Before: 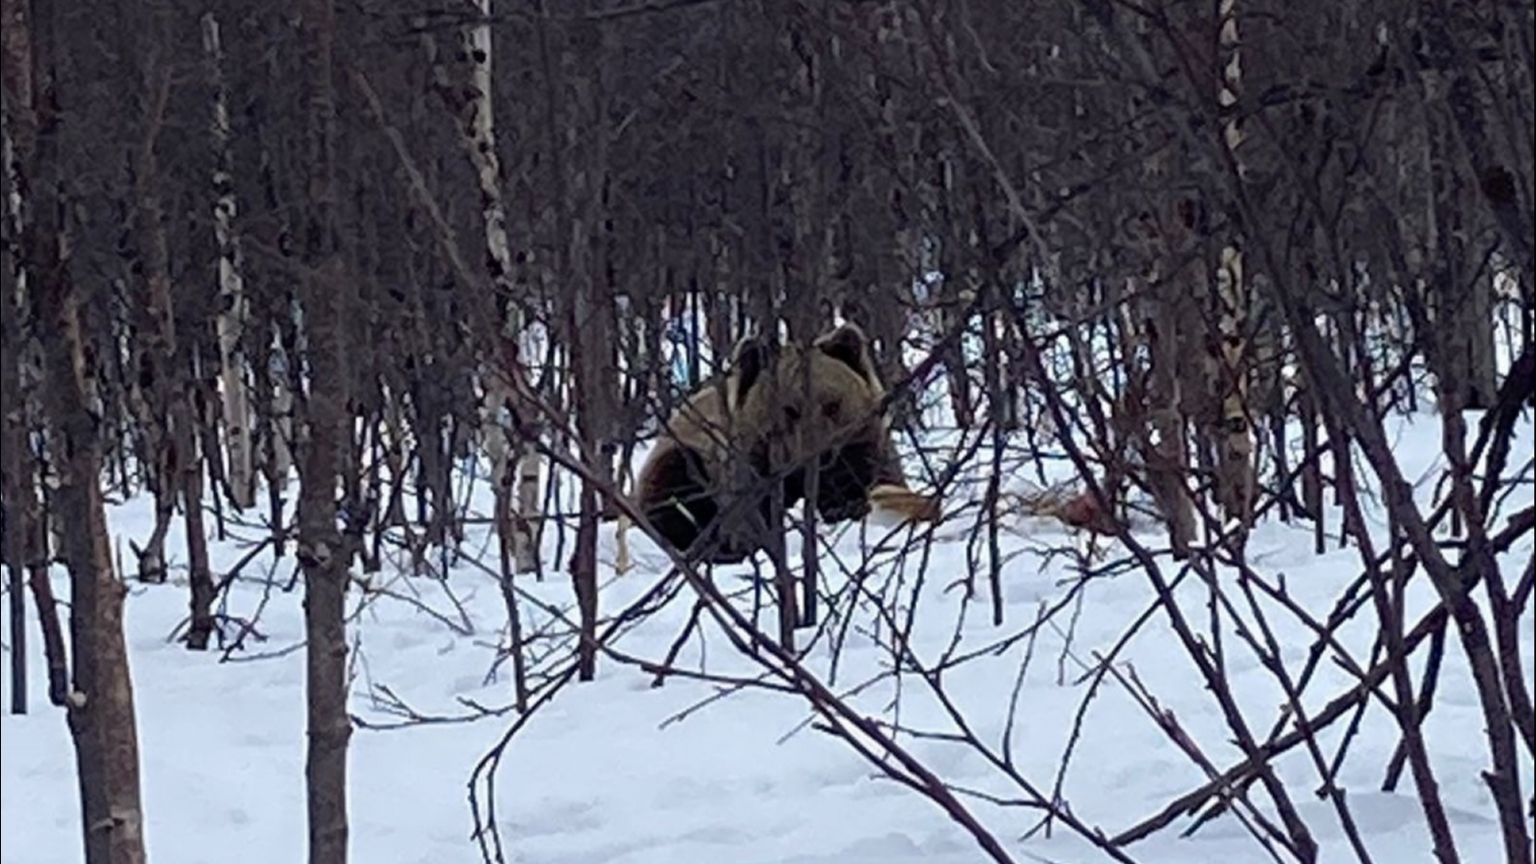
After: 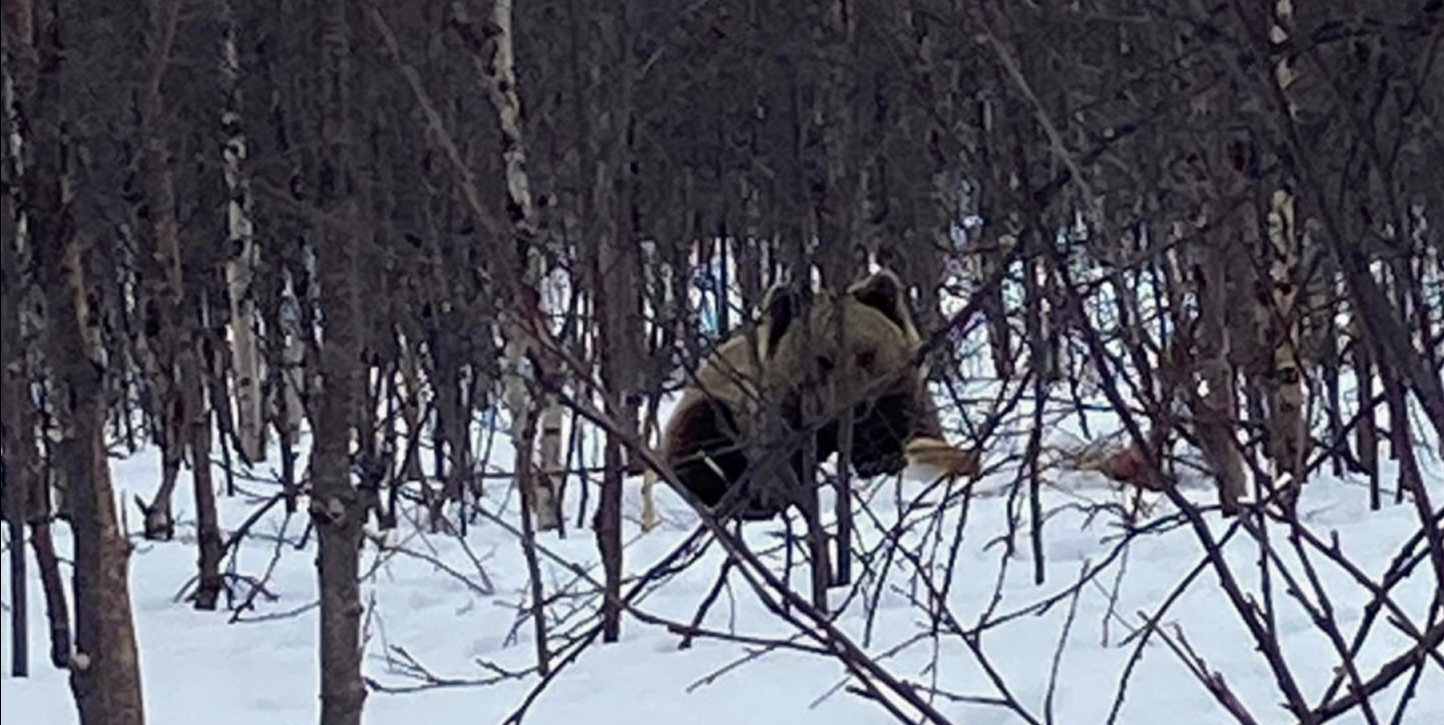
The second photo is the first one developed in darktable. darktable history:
color correction: highlights b* 3
crop: top 7.49%, right 9.717%, bottom 11.943%
